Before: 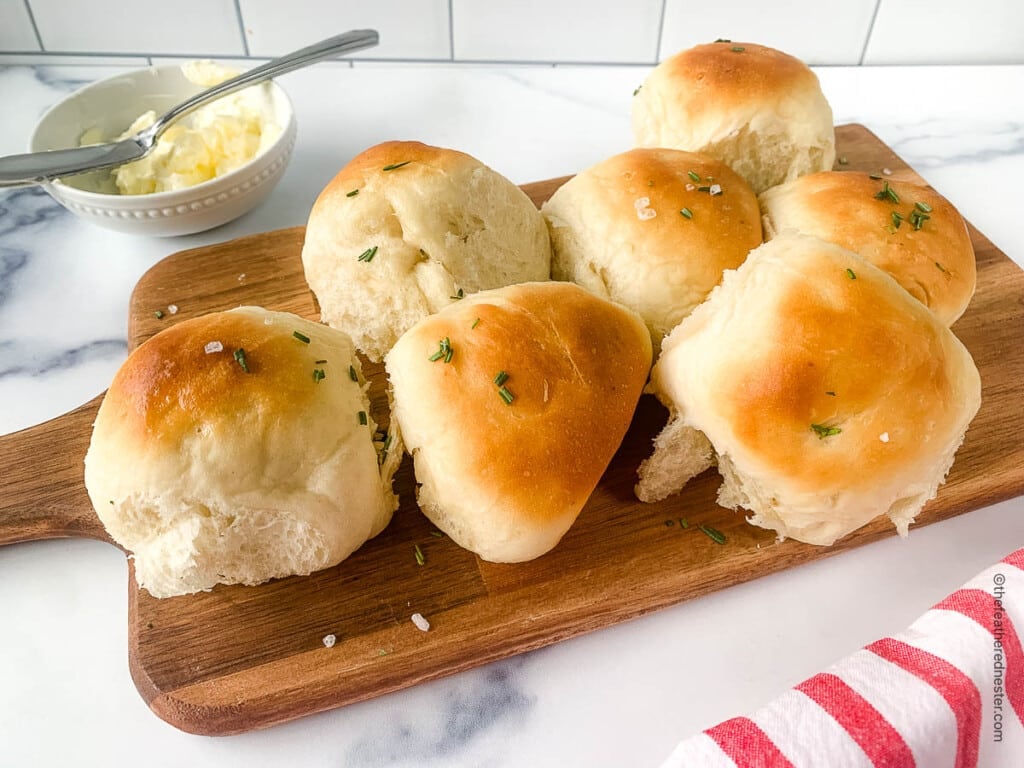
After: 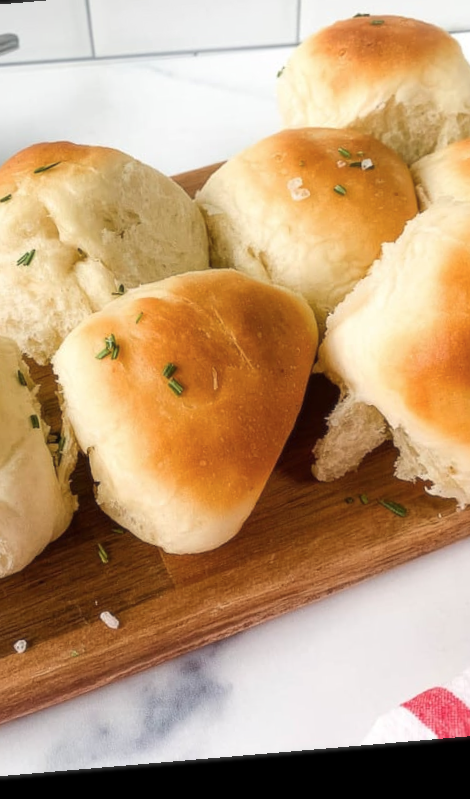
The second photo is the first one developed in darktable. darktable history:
rotate and perspective: rotation -4.86°, automatic cropping off
soften: size 10%, saturation 50%, brightness 0.2 EV, mix 10%
crop: left 33.452%, top 6.025%, right 23.155%
